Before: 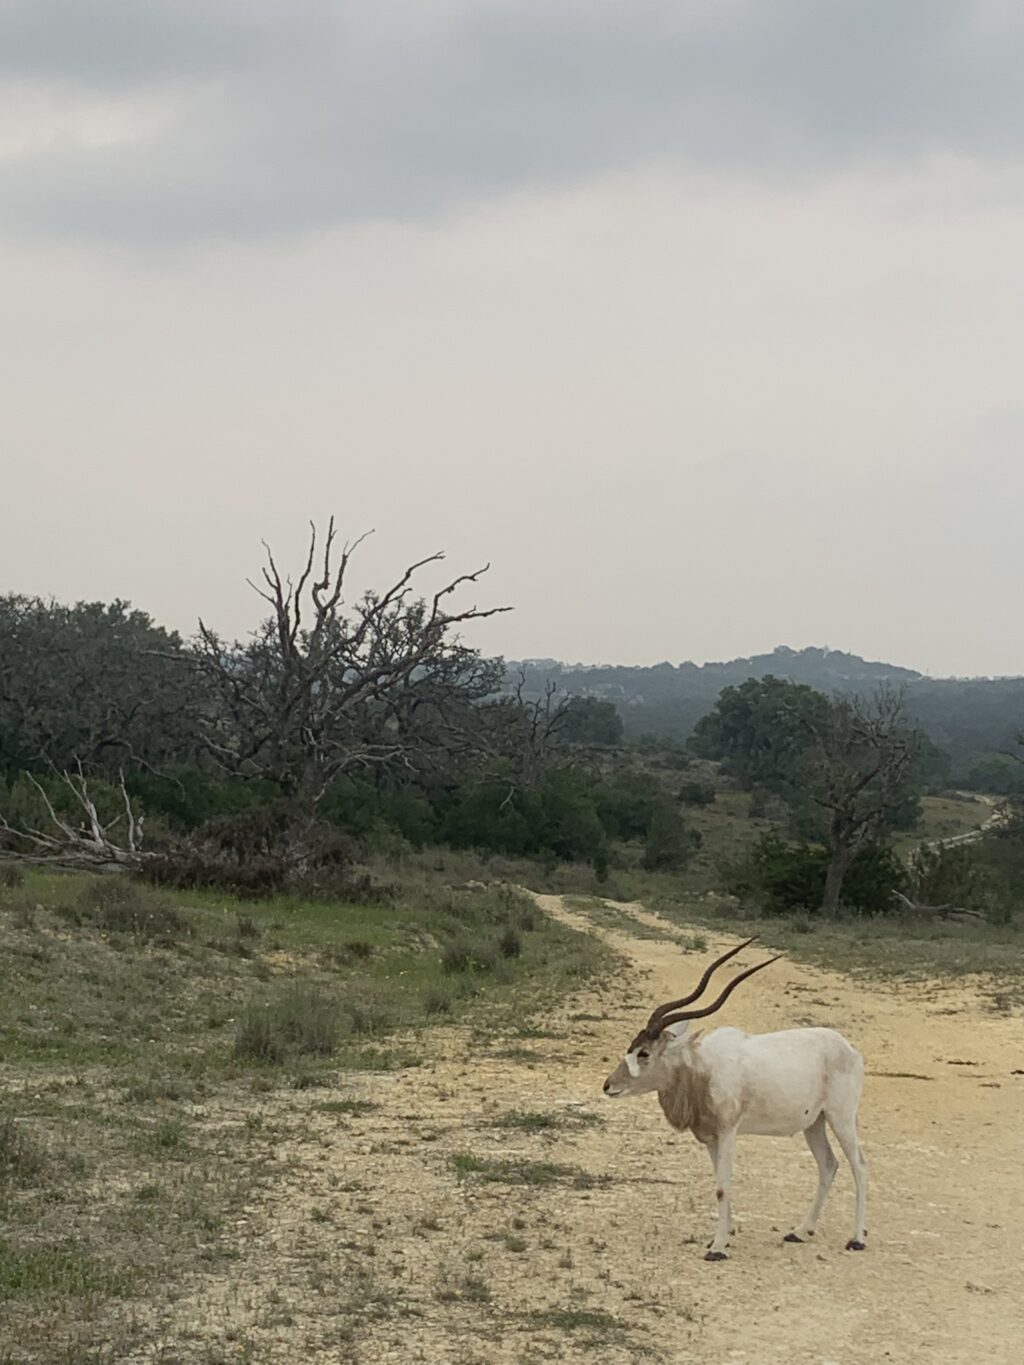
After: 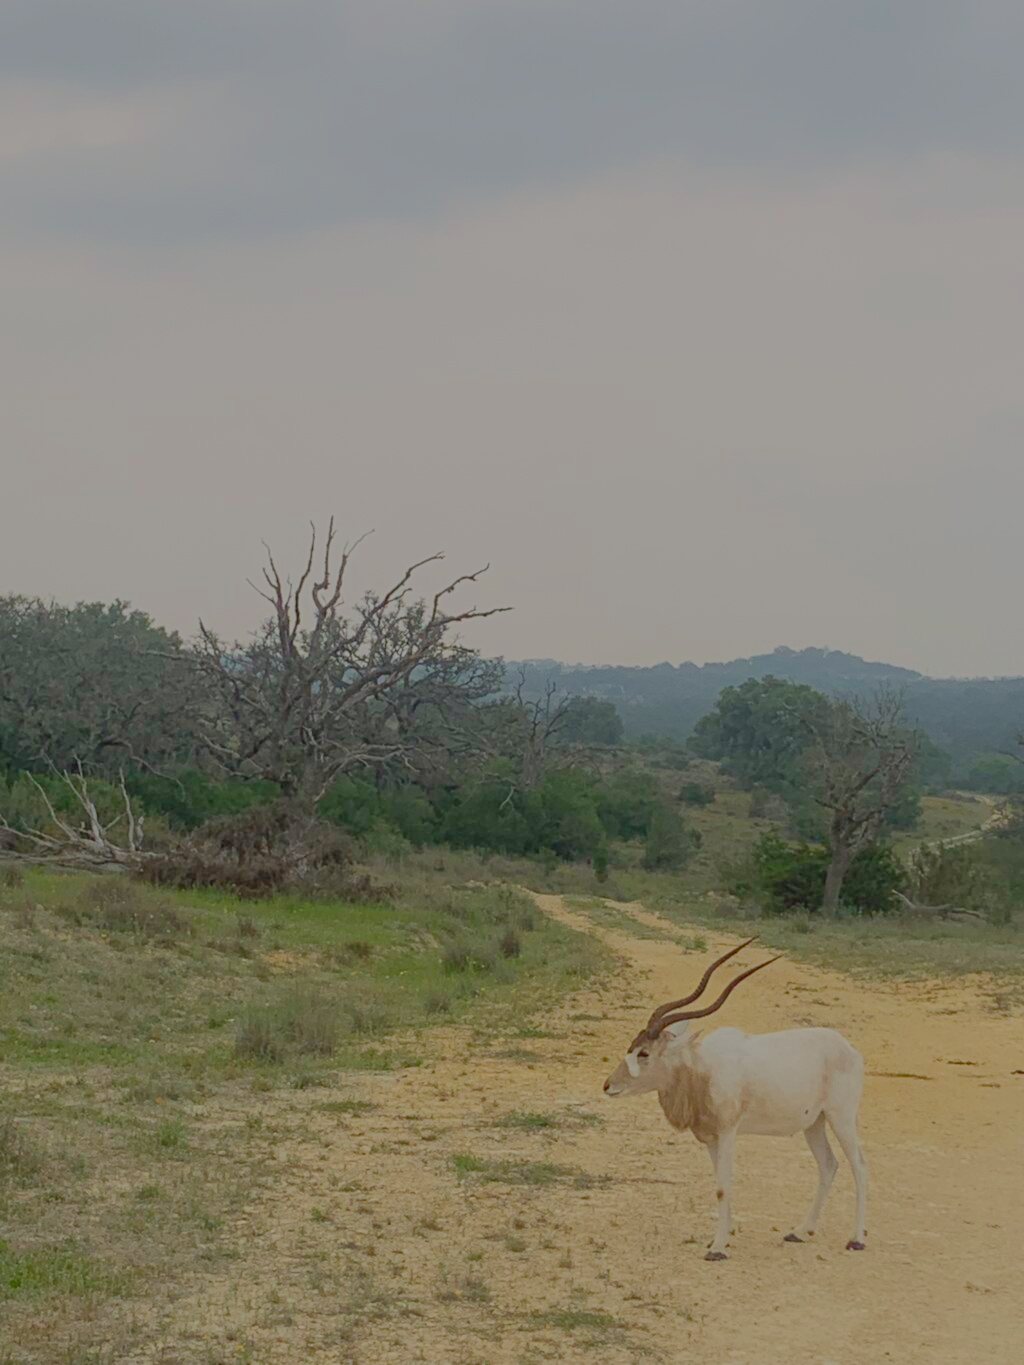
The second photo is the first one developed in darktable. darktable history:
color balance: lift [1, 1, 0.999, 1.001], gamma [1, 1.003, 1.005, 0.995], gain [1, 0.992, 0.988, 1.012], contrast 5%, output saturation 110%
filmic rgb: black relative exposure -14 EV, white relative exposure 8 EV, threshold 3 EV, hardness 3.74, latitude 50%, contrast 0.5, color science v5 (2021), contrast in shadows safe, contrast in highlights safe, enable highlight reconstruction true
